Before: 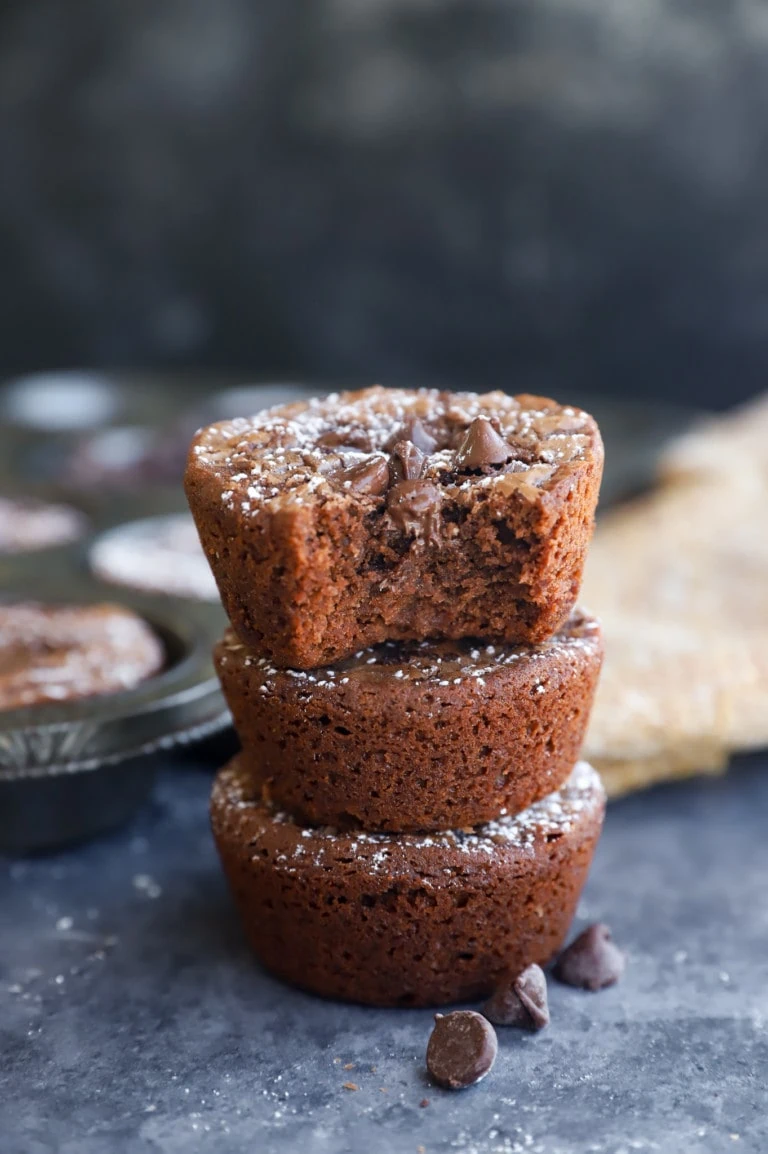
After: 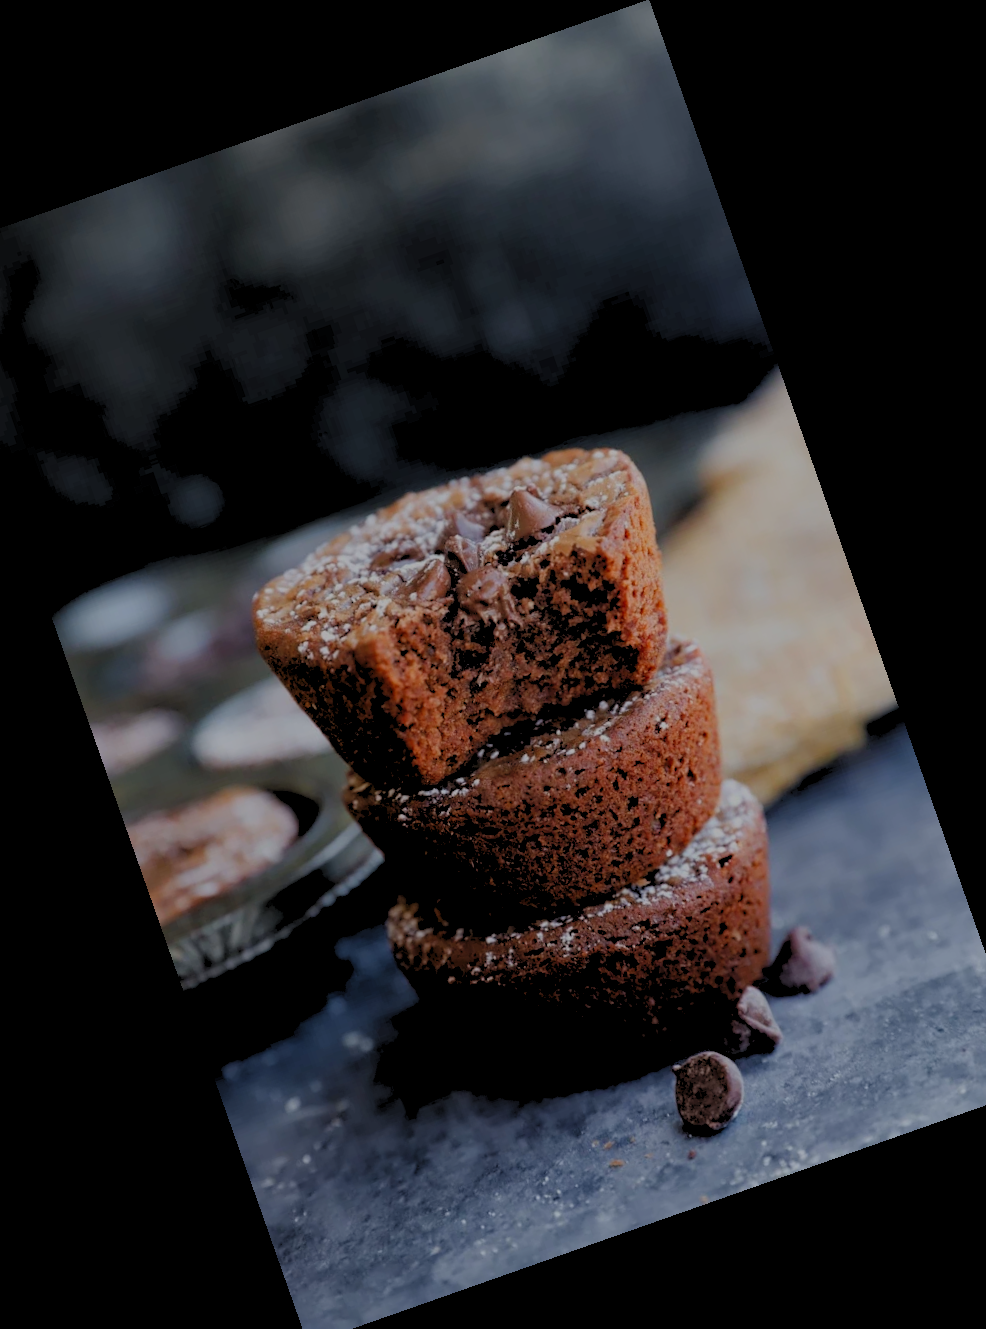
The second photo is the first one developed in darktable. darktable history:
levels: levels [0.072, 0.414, 0.976]
exposure: exposure -2.002 EV, compensate highlight preservation false
crop and rotate: angle 19.43°, left 6.812%, right 4.125%, bottom 1.087%
